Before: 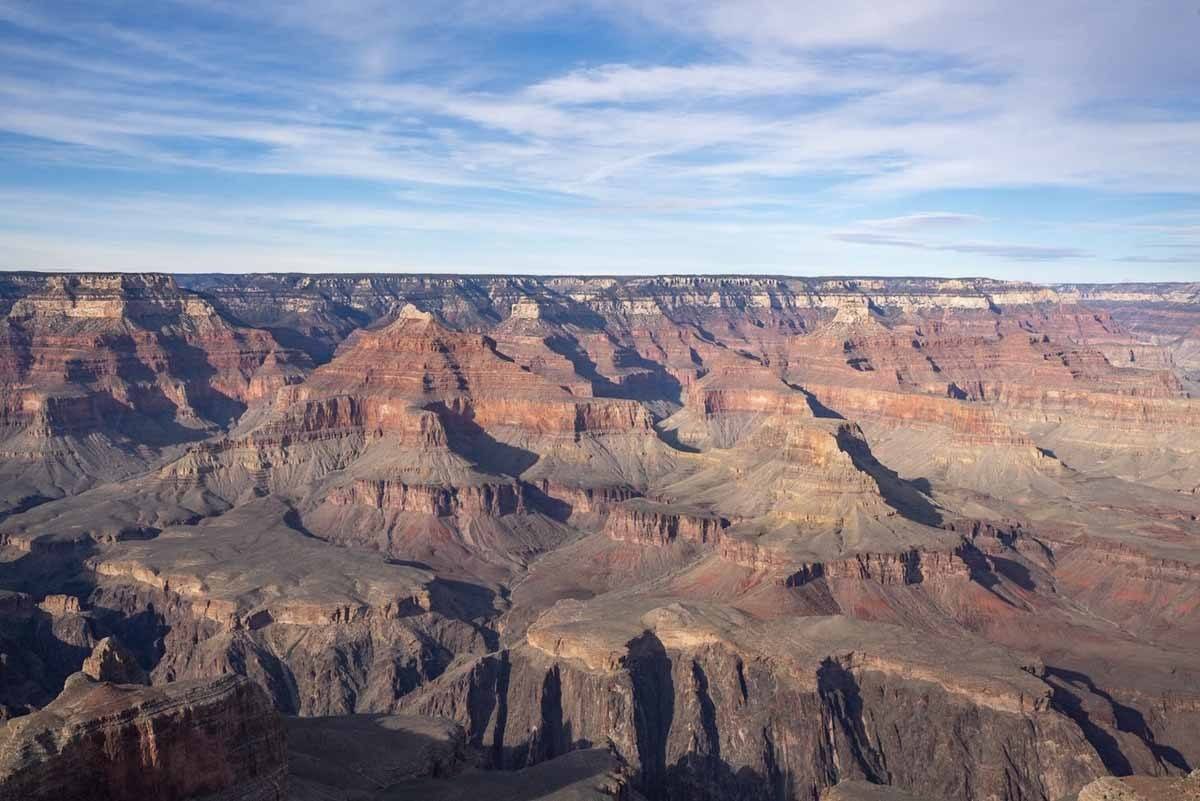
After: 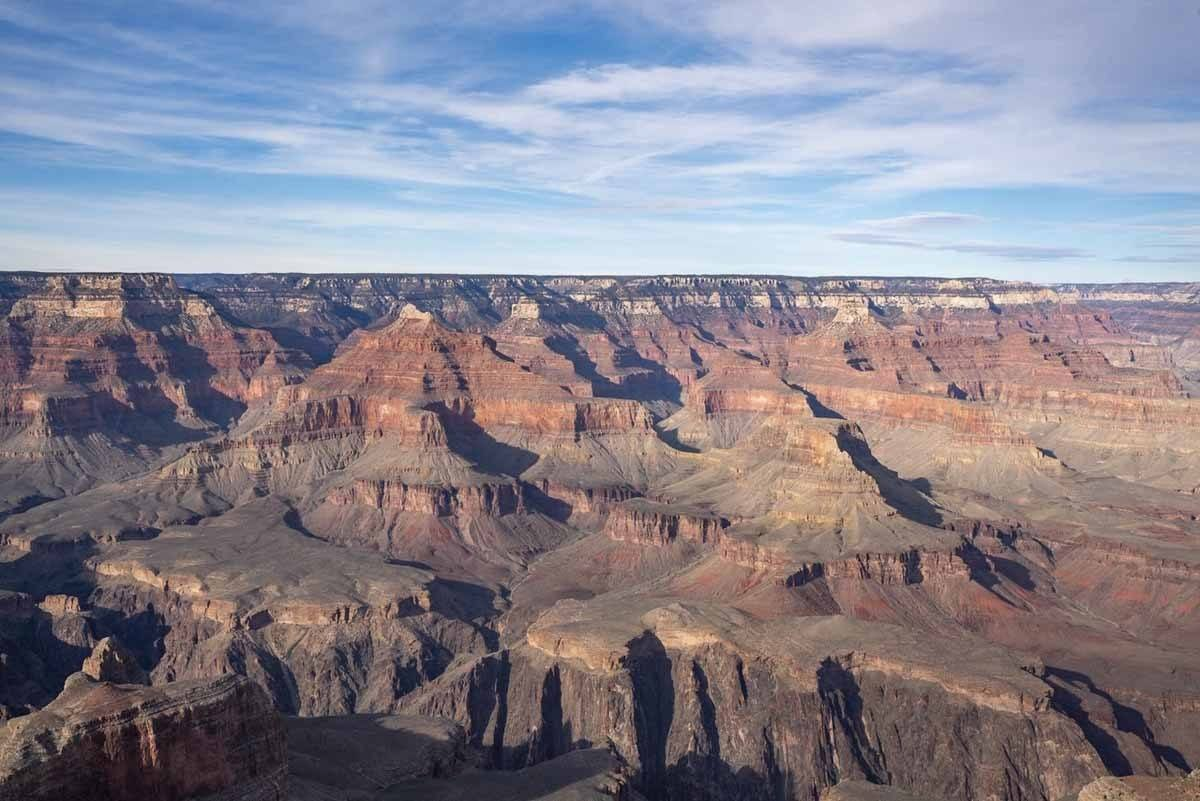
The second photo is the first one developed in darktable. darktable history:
shadows and highlights: radius 128.14, shadows 30.29, highlights -30.67, low approximation 0.01, soften with gaussian
